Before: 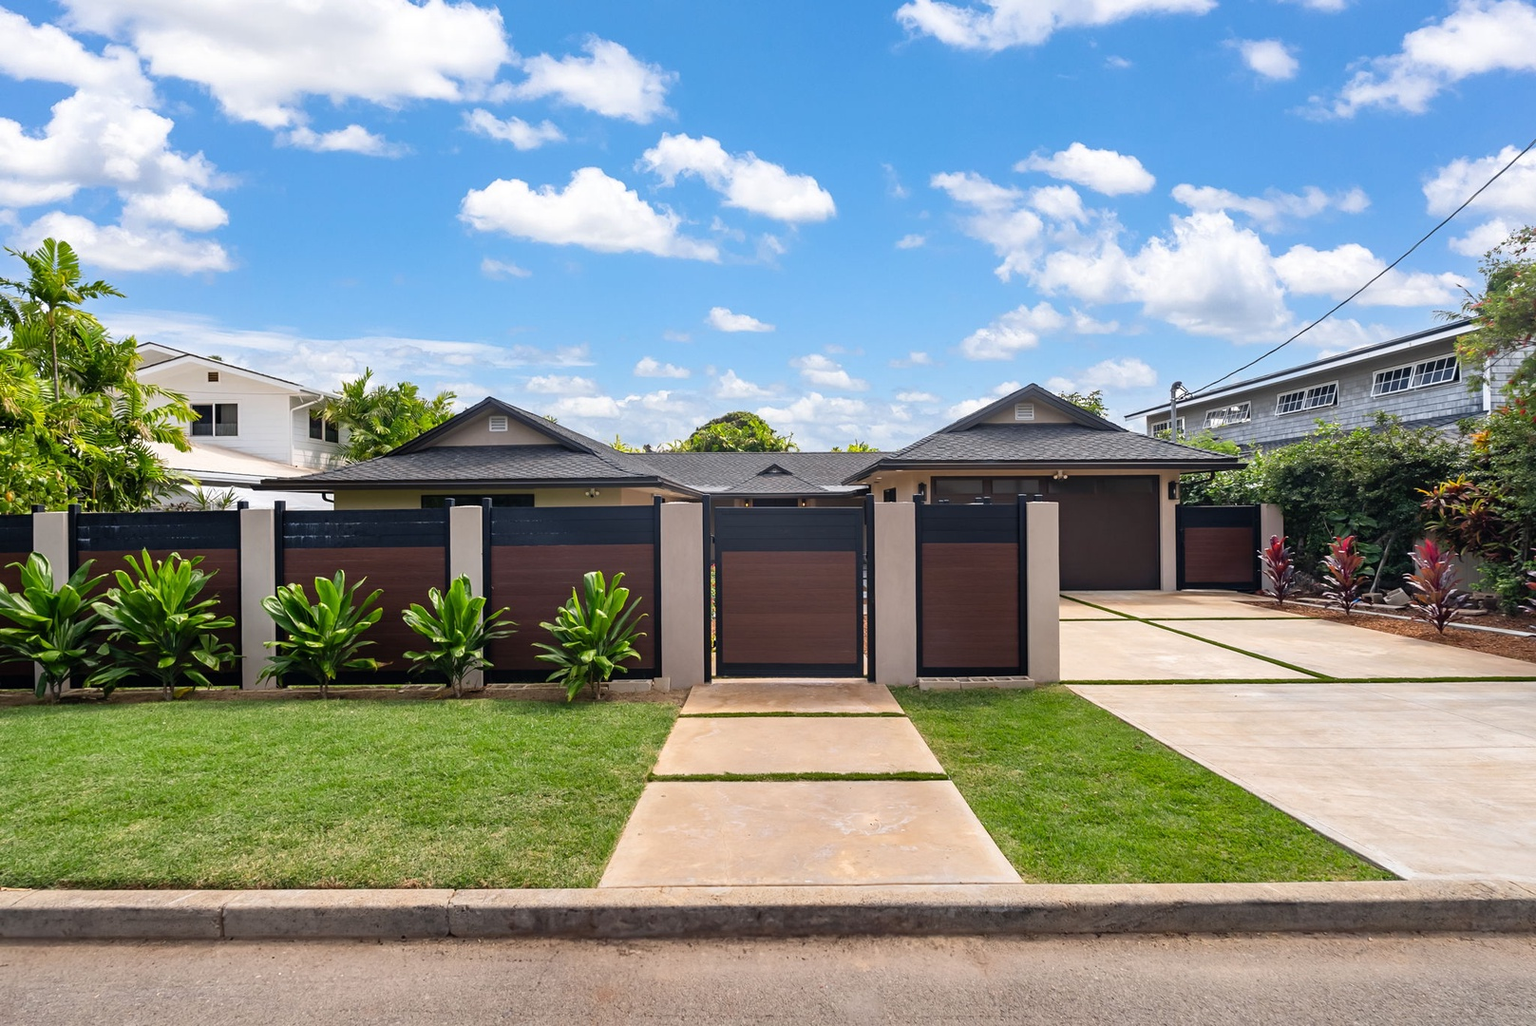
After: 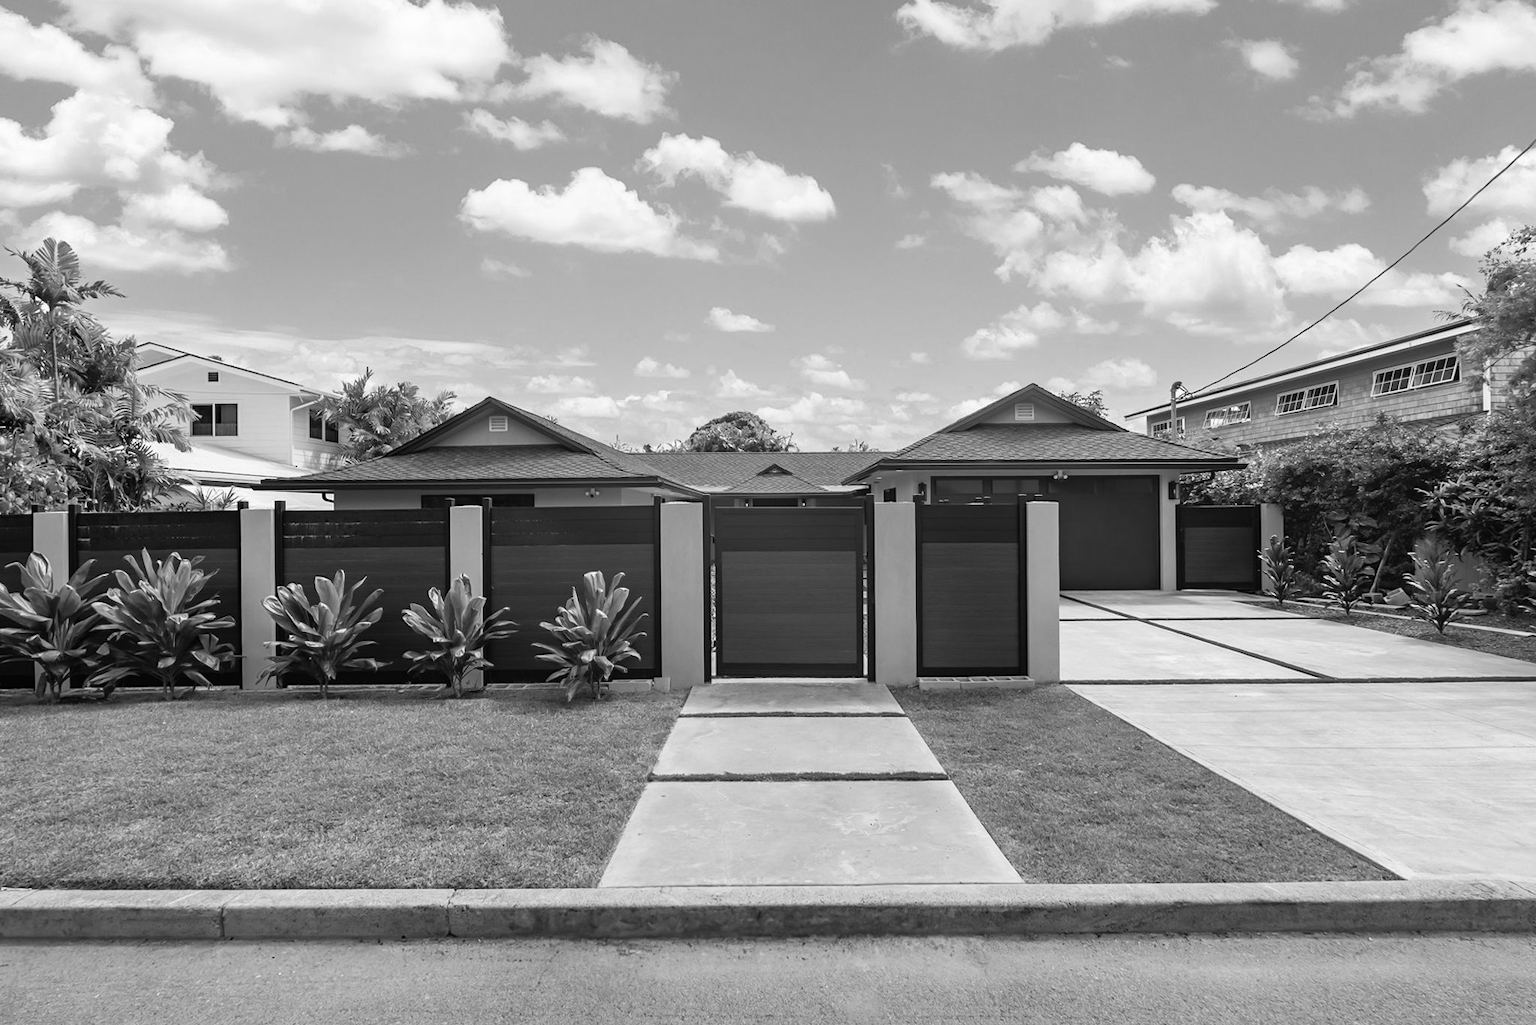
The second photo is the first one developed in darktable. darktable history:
monochrome: on, module defaults
local contrast: mode bilateral grid, contrast 100, coarseness 100, detail 91%, midtone range 0.2
